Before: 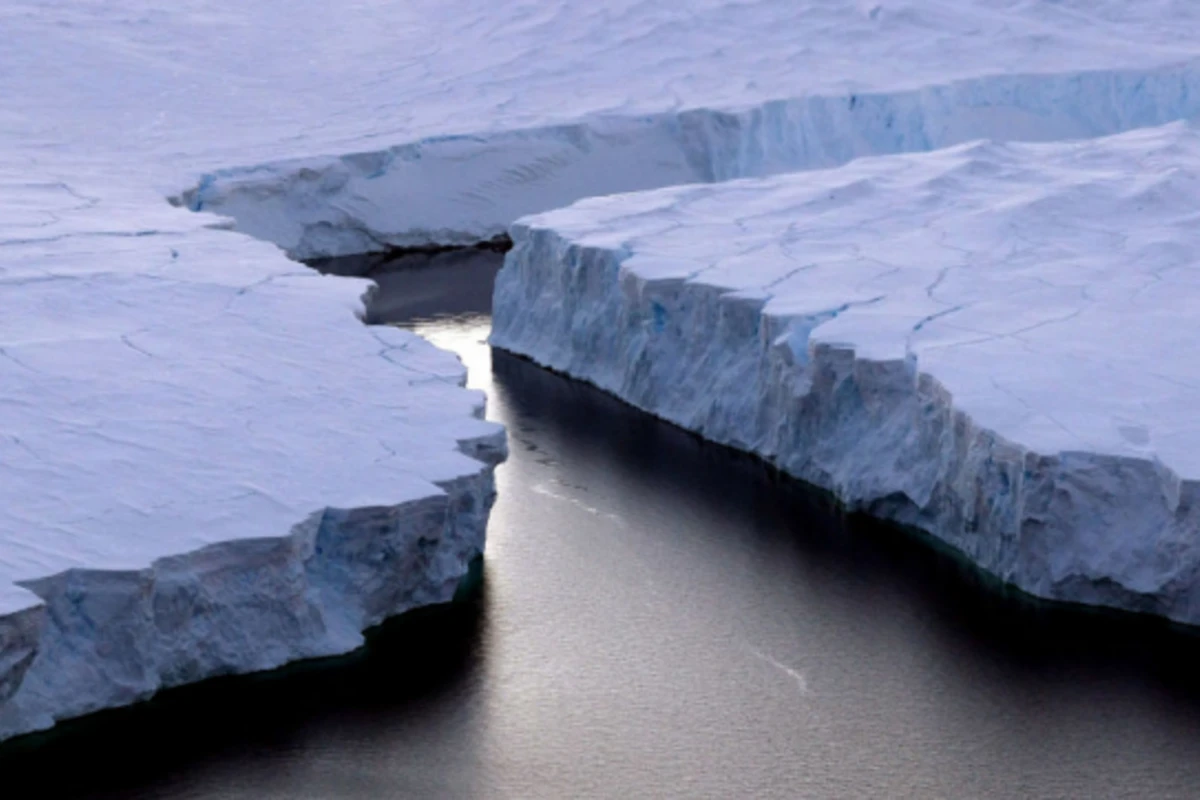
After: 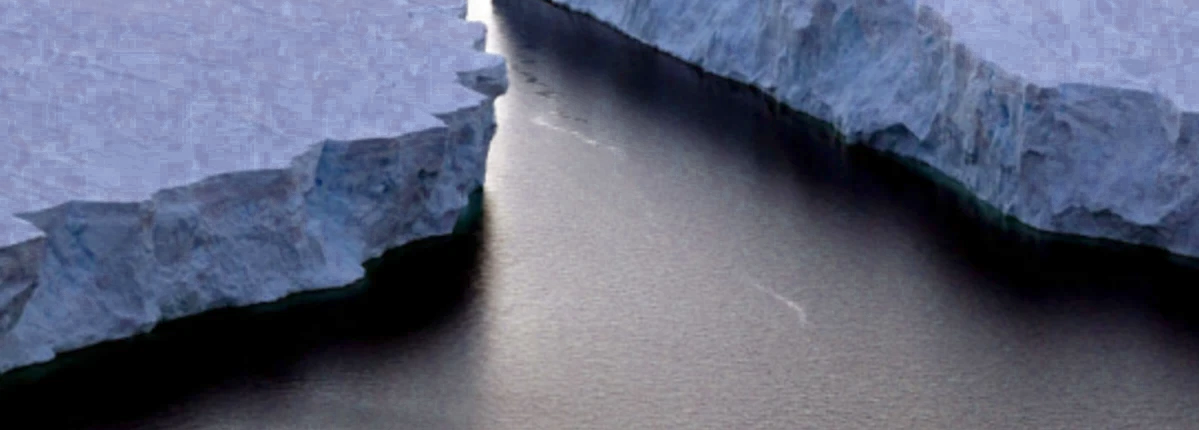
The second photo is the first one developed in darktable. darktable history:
graduated density: rotation -180°, offset 24.95
color zones: curves: ch0 [(0.27, 0.396) (0.563, 0.504) (0.75, 0.5) (0.787, 0.307)]
tone equalizer: -8 EV 1 EV, -7 EV 1 EV, -6 EV 1 EV, -5 EV 1 EV, -4 EV 1 EV, -3 EV 0.75 EV, -2 EV 0.5 EV, -1 EV 0.25 EV
crop and rotate: top 46.237%
